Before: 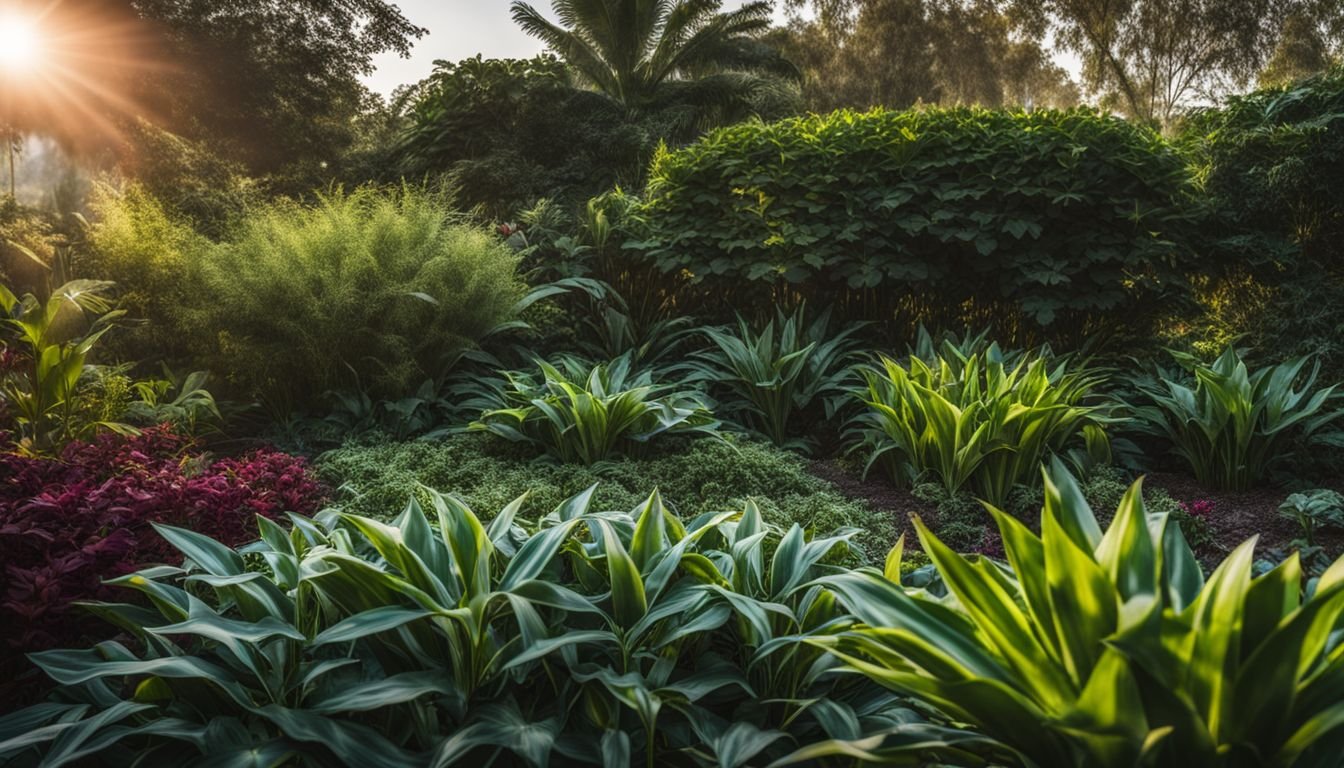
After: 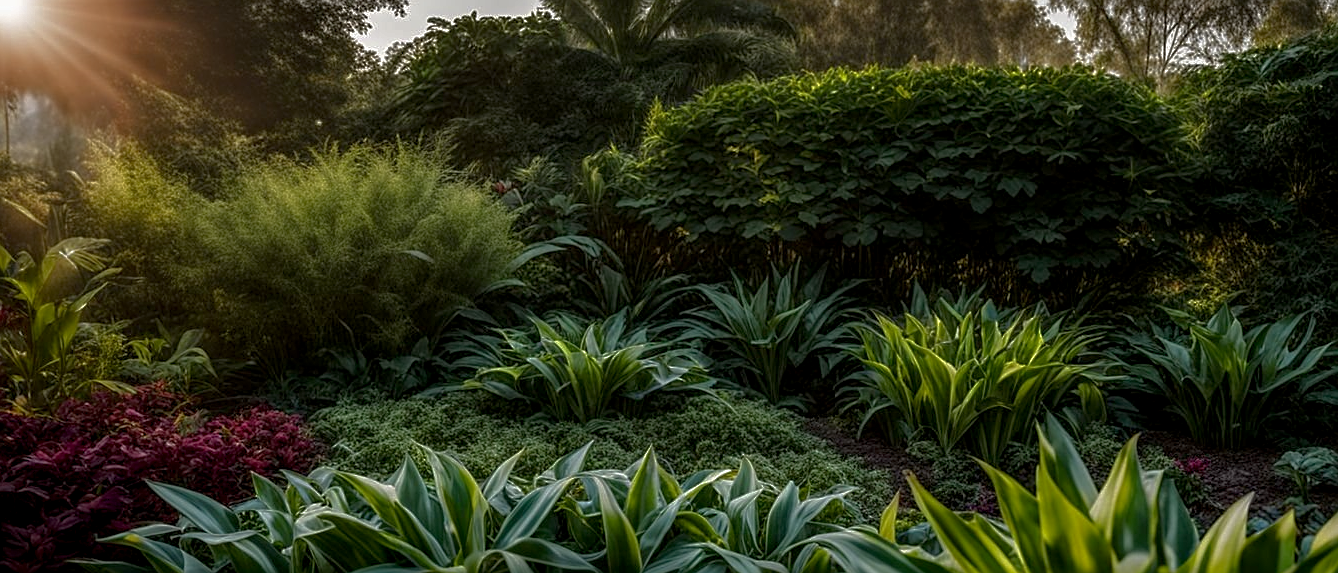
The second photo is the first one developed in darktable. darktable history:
sharpen: on, module defaults
base curve: curves: ch0 [(0, 0) (0.841, 0.609) (1, 1)]
exposure: black level correction 0.009, compensate highlight preservation false
crop: left 0.387%, top 5.469%, bottom 19.809%
